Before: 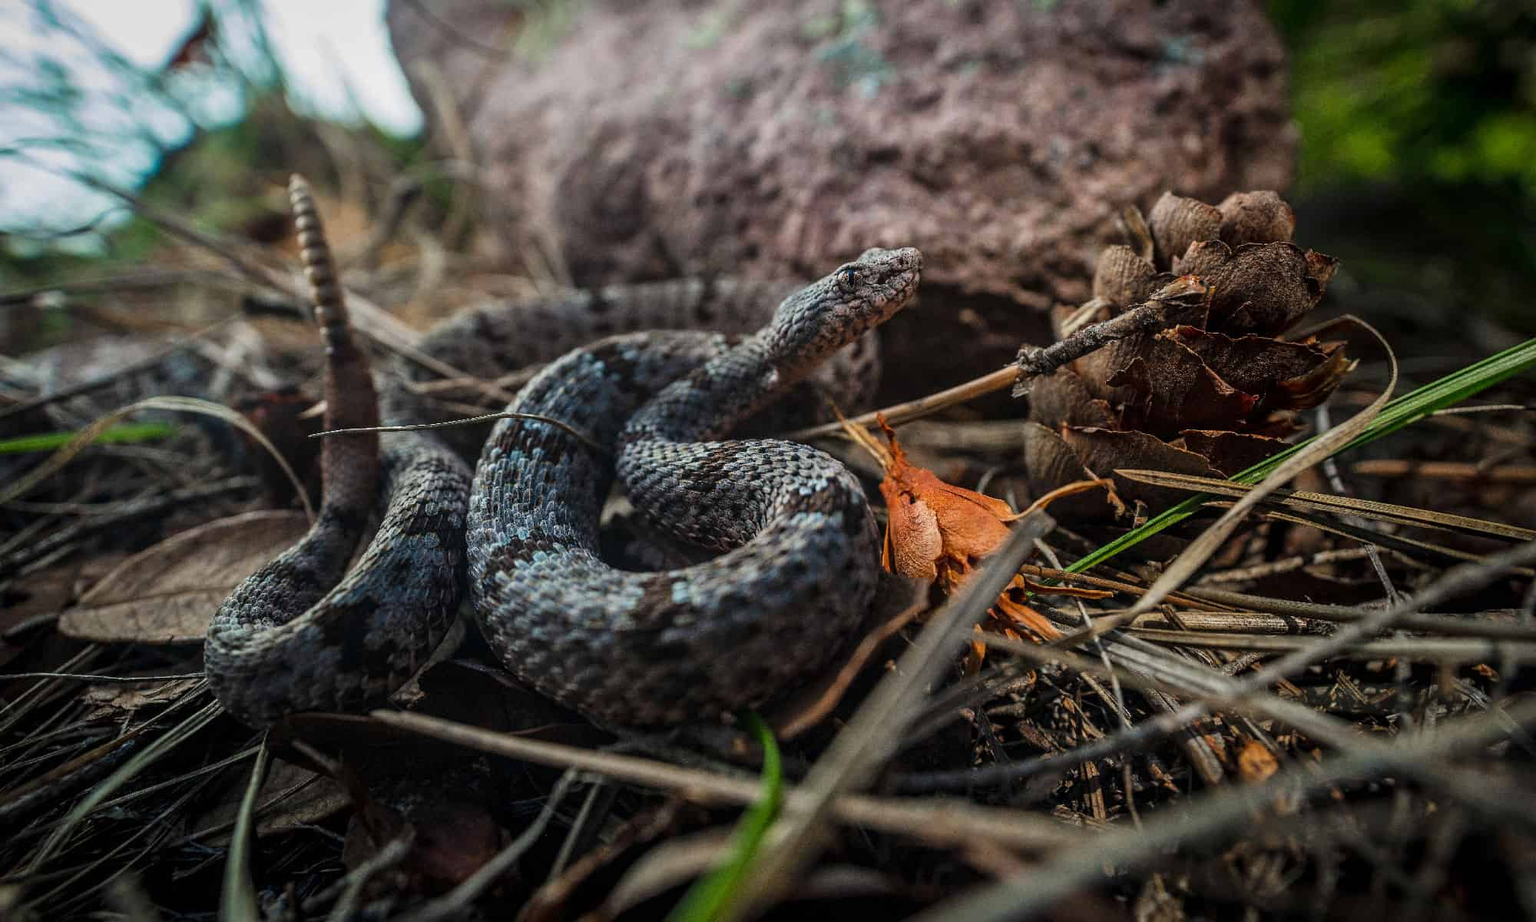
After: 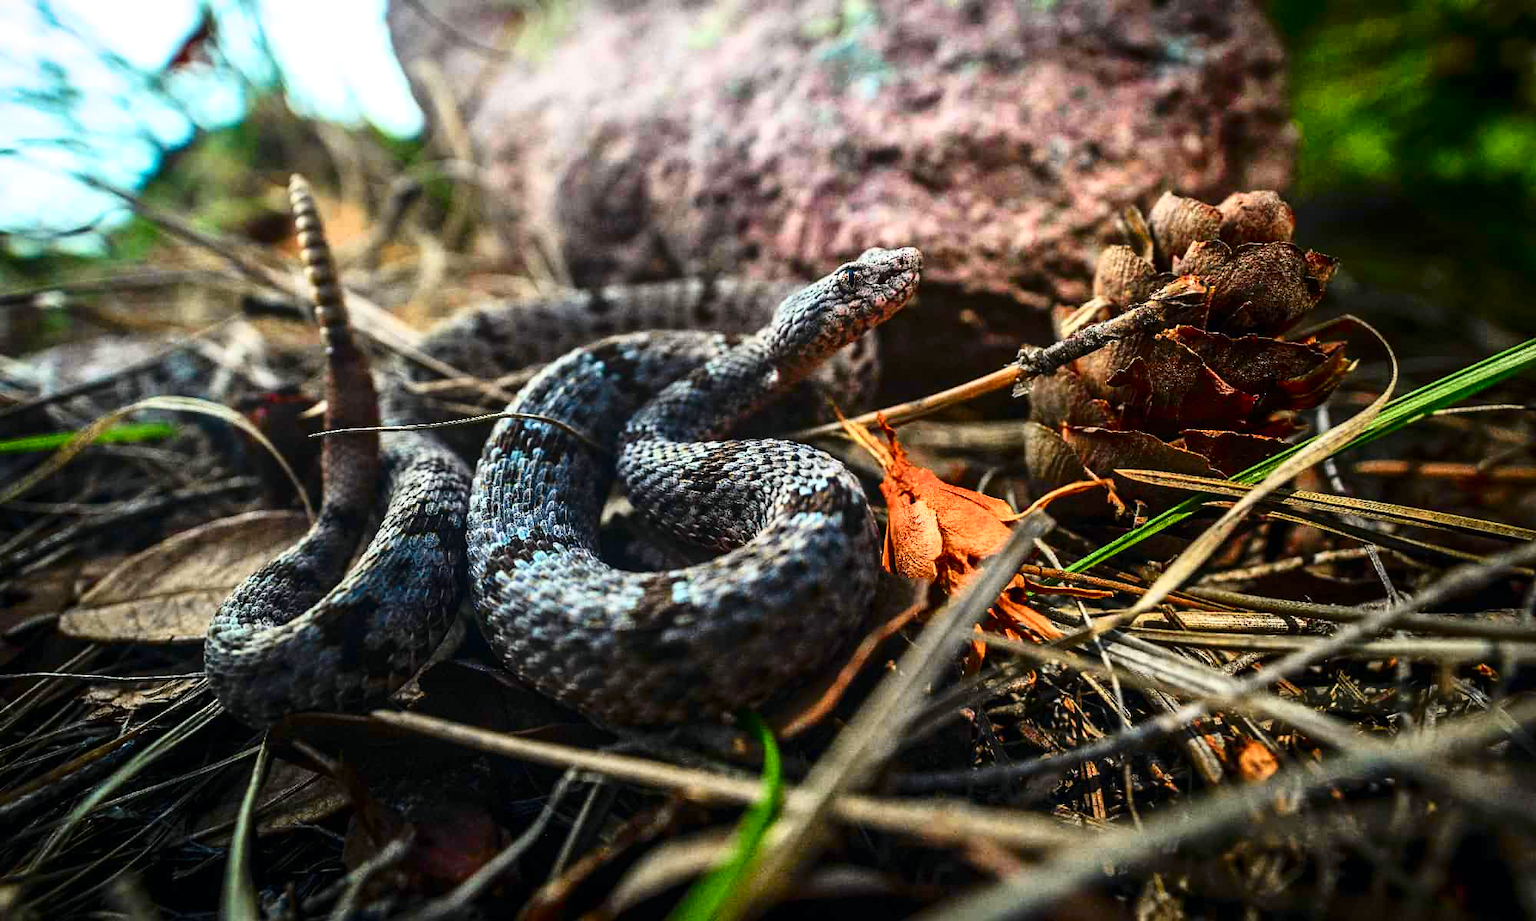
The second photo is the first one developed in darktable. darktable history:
exposure: exposure 0.669 EV, compensate highlight preservation false
tone curve: curves: ch0 [(0, 0) (0.187, 0.12) (0.384, 0.363) (0.618, 0.698) (0.754, 0.857) (0.875, 0.956) (1, 0.987)]; ch1 [(0, 0) (0.402, 0.36) (0.476, 0.466) (0.501, 0.501) (0.518, 0.514) (0.564, 0.608) (0.614, 0.664) (0.692, 0.744) (1, 1)]; ch2 [(0, 0) (0.435, 0.412) (0.483, 0.481) (0.503, 0.503) (0.522, 0.535) (0.563, 0.601) (0.627, 0.699) (0.699, 0.753) (0.997, 0.858)], color space Lab, independent channels
